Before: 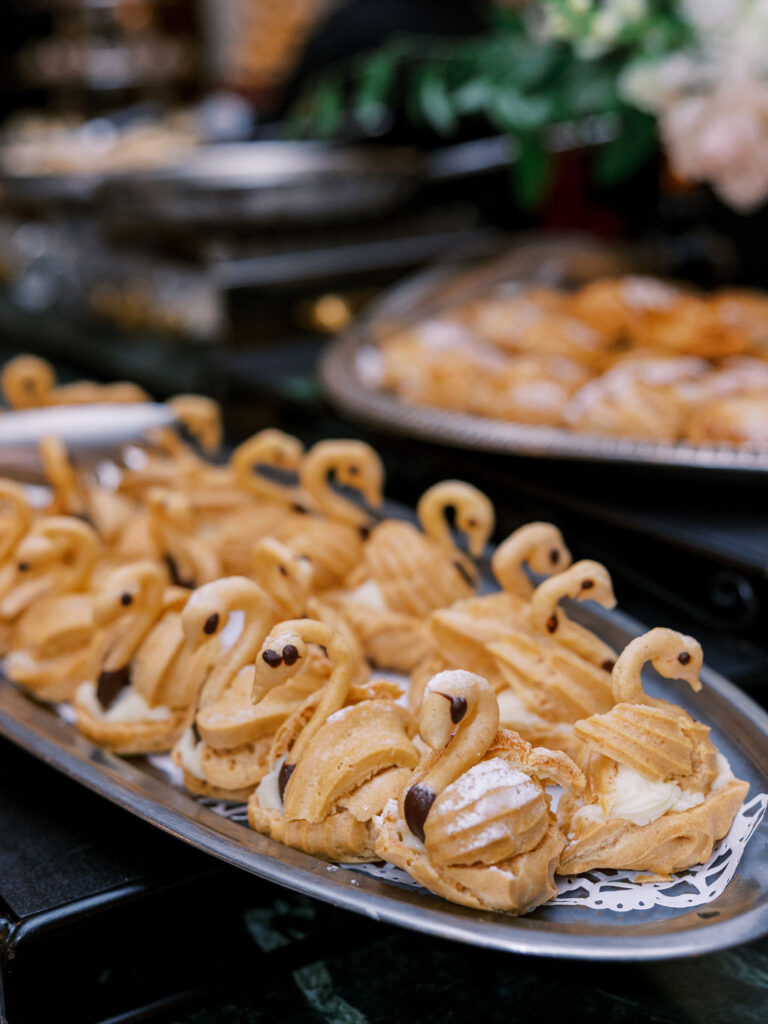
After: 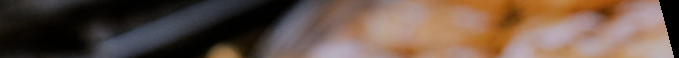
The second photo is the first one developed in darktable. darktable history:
crop and rotate: left 9.644%, top 9.491%, right 6.021%, bottom 80.509%
white balance: red 0.983, blue 1.036
filmic rgb: black relative exposure -7.65 EV, white relative exposure 4.56 EV, hardness 3.61
rotate and perspective: rotation -14.8°, crop left 0.1, crop right 0.903, crop top 0.25, crop bottom 0.748
exposure: compensate highlight preservation false
tone equalizer: -8 EV -0.002 EV, -7 EV 0.005 EV, -6 EV -0.009 EV, -5 EV 0.011 EV, -4 EV -0.012 EV, -3 EV 0.007 EV, -2 EV -0.062 EV, -1 EV -0.293 EV, +0 EV -0.582 EV, smoothing diameter 2%, edges refinement/feathering 20, mask exposure compensation -1.57 EV, filter diffusion 5
